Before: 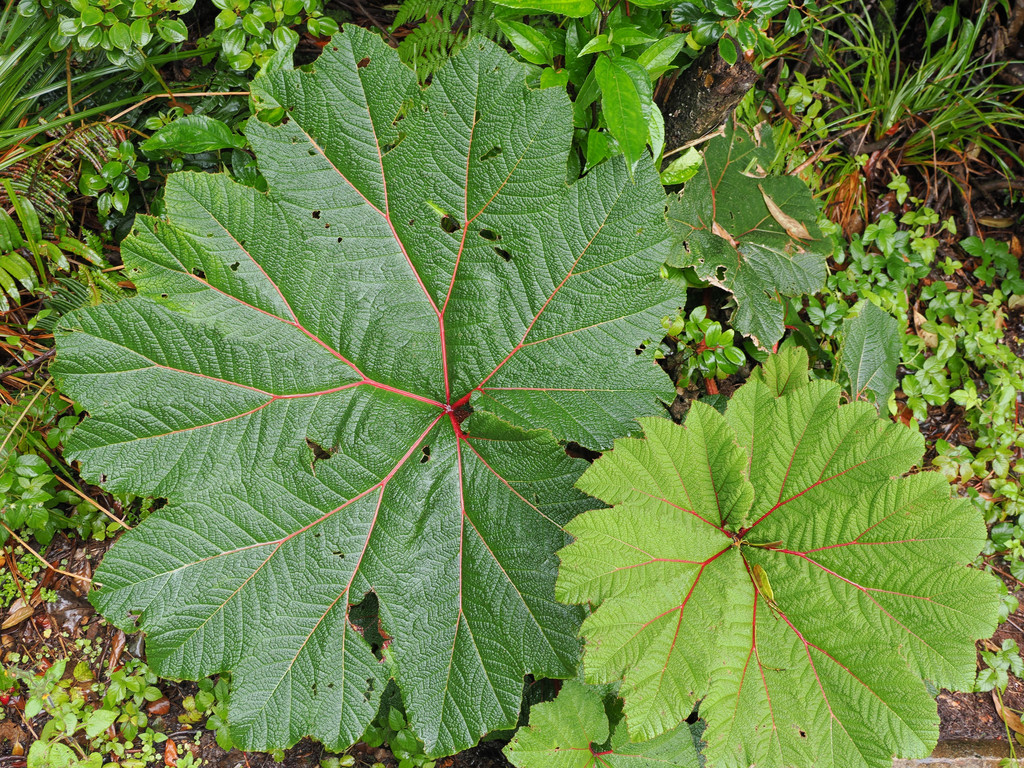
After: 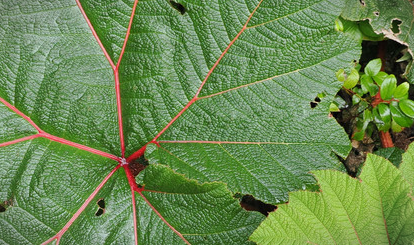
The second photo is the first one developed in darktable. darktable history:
vignetting: fall-off start 100%, fall-off radius 64.94%, automatic ratio true, unbound false
crop: left 31.751%, top 32.172%, right 27.8%, bottom 35.83%
tone equalizer: -7 EV 0.18 EV, -6 EV 0.12 EV, -5 EV 0.08 EV, -4 EV 0.04 EV, -2 EV -0.02 EV, -1 EV -0.04 EV, +0 EV -0.06 EV, luminance estimator HSV value / RGB max
